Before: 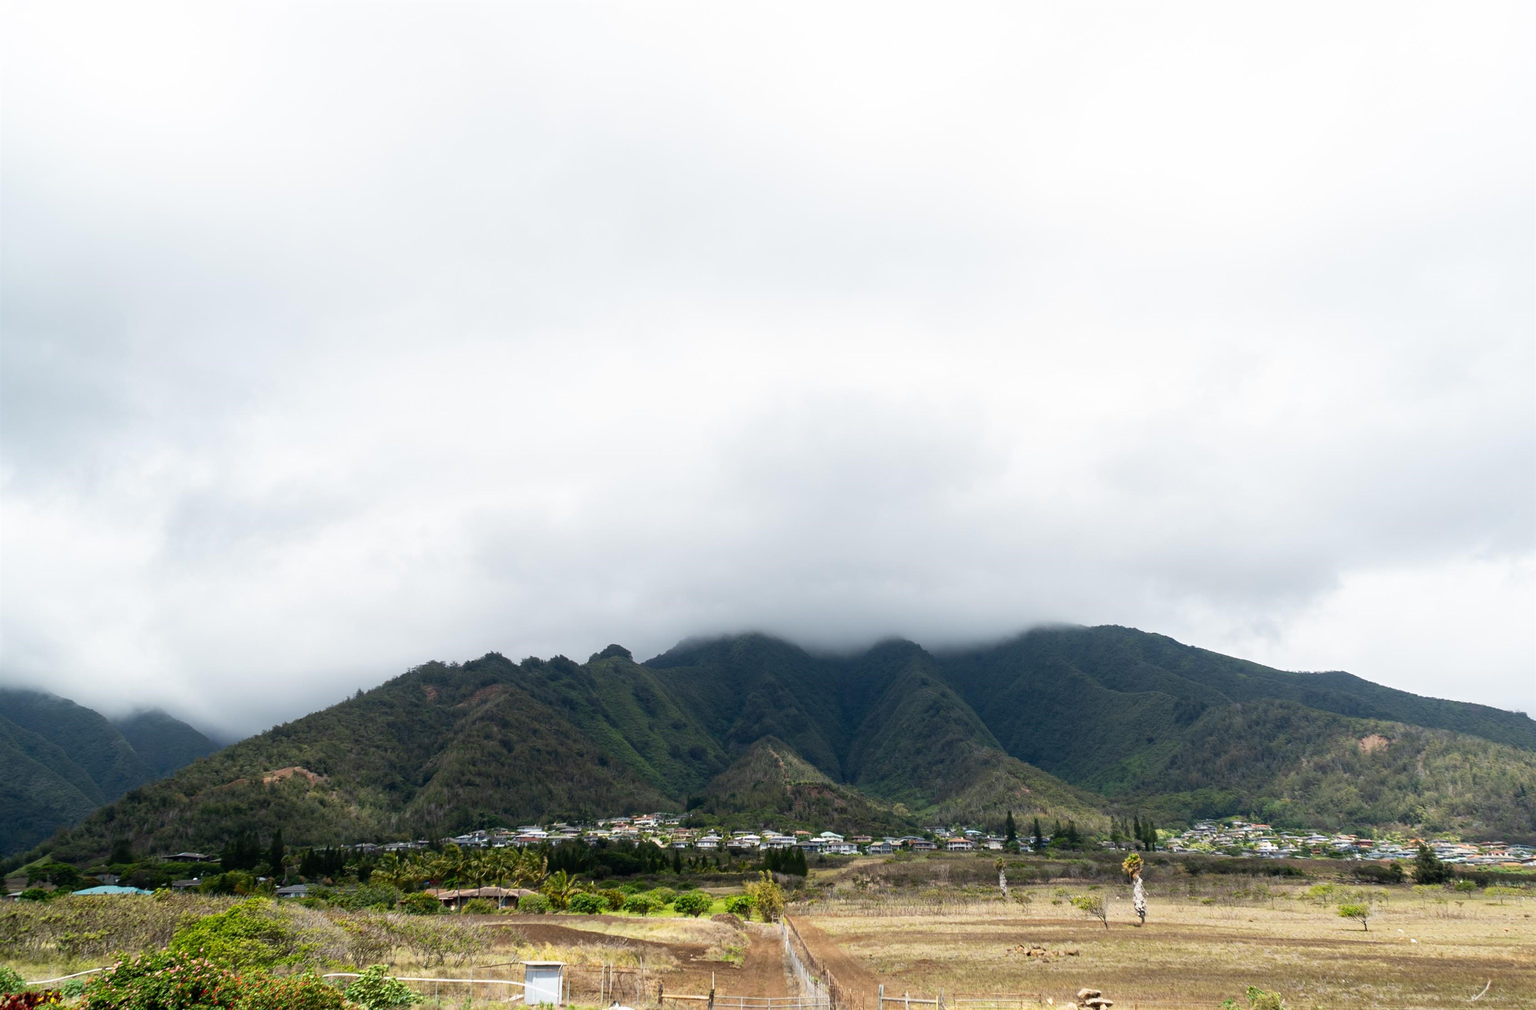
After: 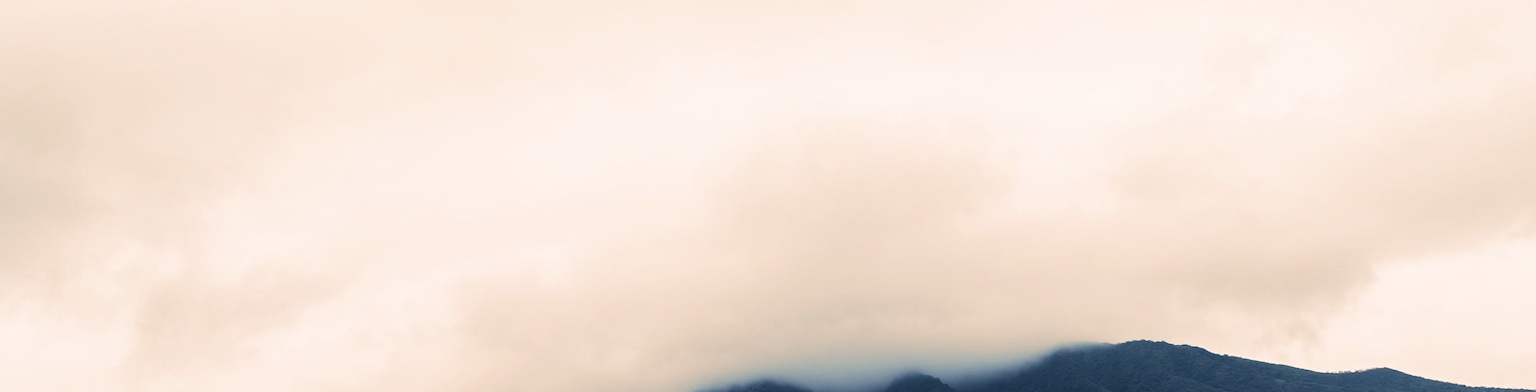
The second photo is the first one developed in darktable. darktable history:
white balance: red 1.029, blue 0.92
crop and rotate: top 23.84%, bottom 34.294%
rotate and perspective: rotation -5°, crop left 0.05, crop right 0.952, crop top 0.11, crop bottom 0.89
split-toning: shadows › hue 226.8°, shadows › saturation 0.56, highlights › hue 28.8°, balance -40, compress 0%
